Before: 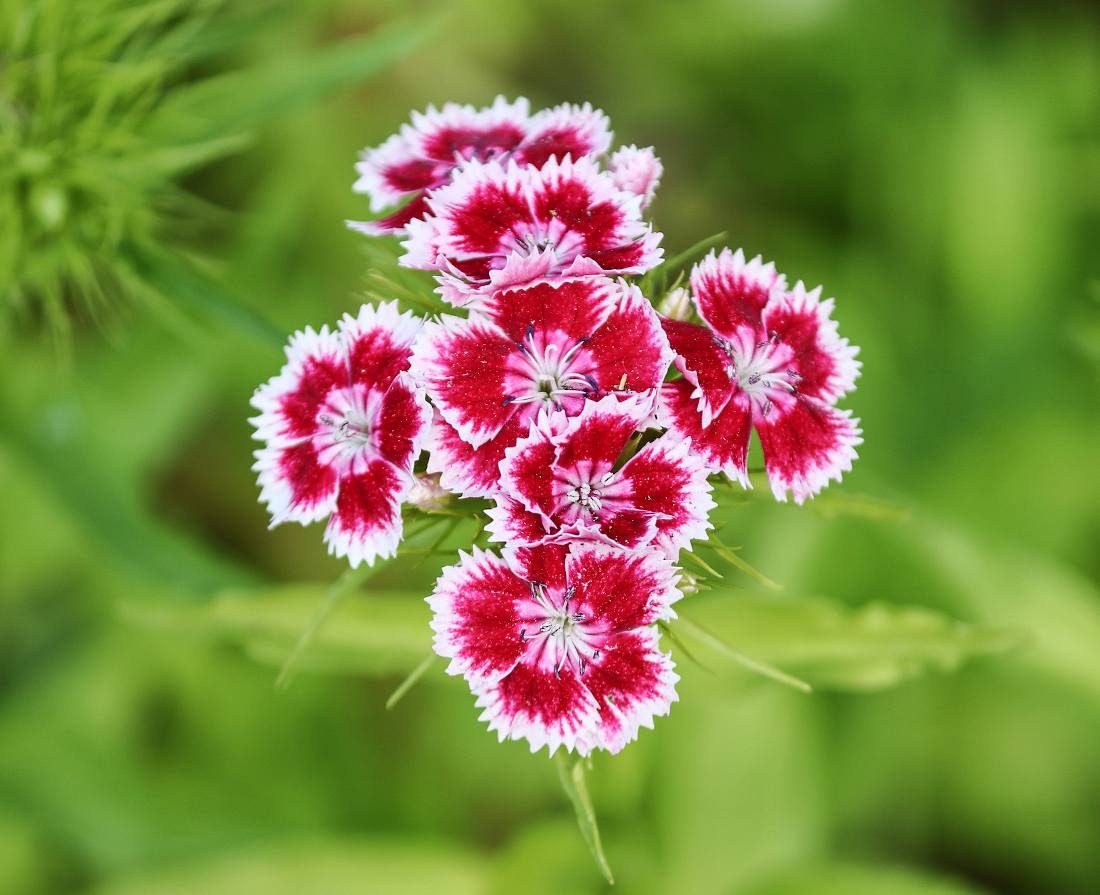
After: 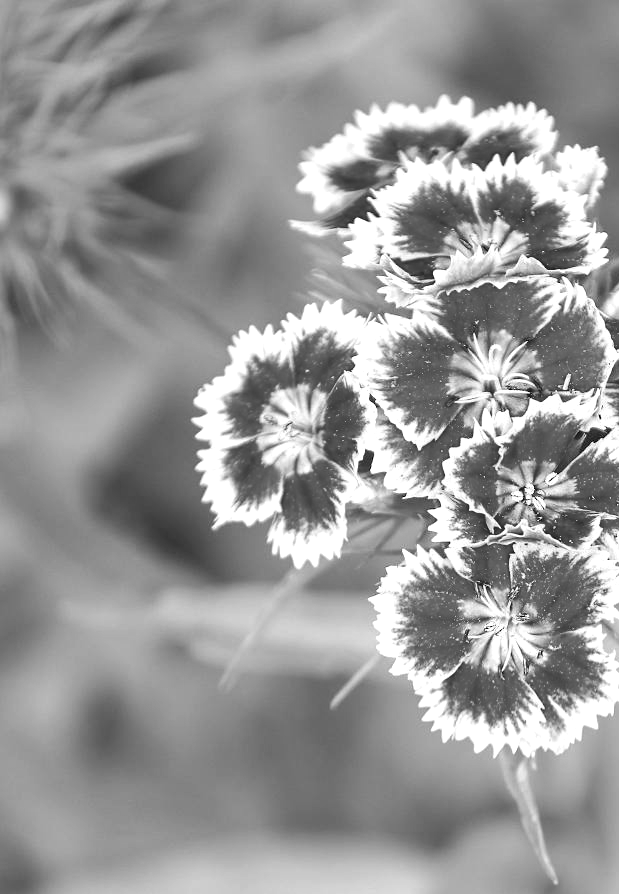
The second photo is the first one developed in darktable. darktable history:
exposure: black level correction 0, exposure 0.6 EV, compensate exposure bias true, compensate highlight preservation false
color balance rgb: perceptual saturation grading › global saturation 8.89%, saturation formula JzAzBz (2021)
crop: left 5.114%, right 38.589%
monochrome: on, module defaults
